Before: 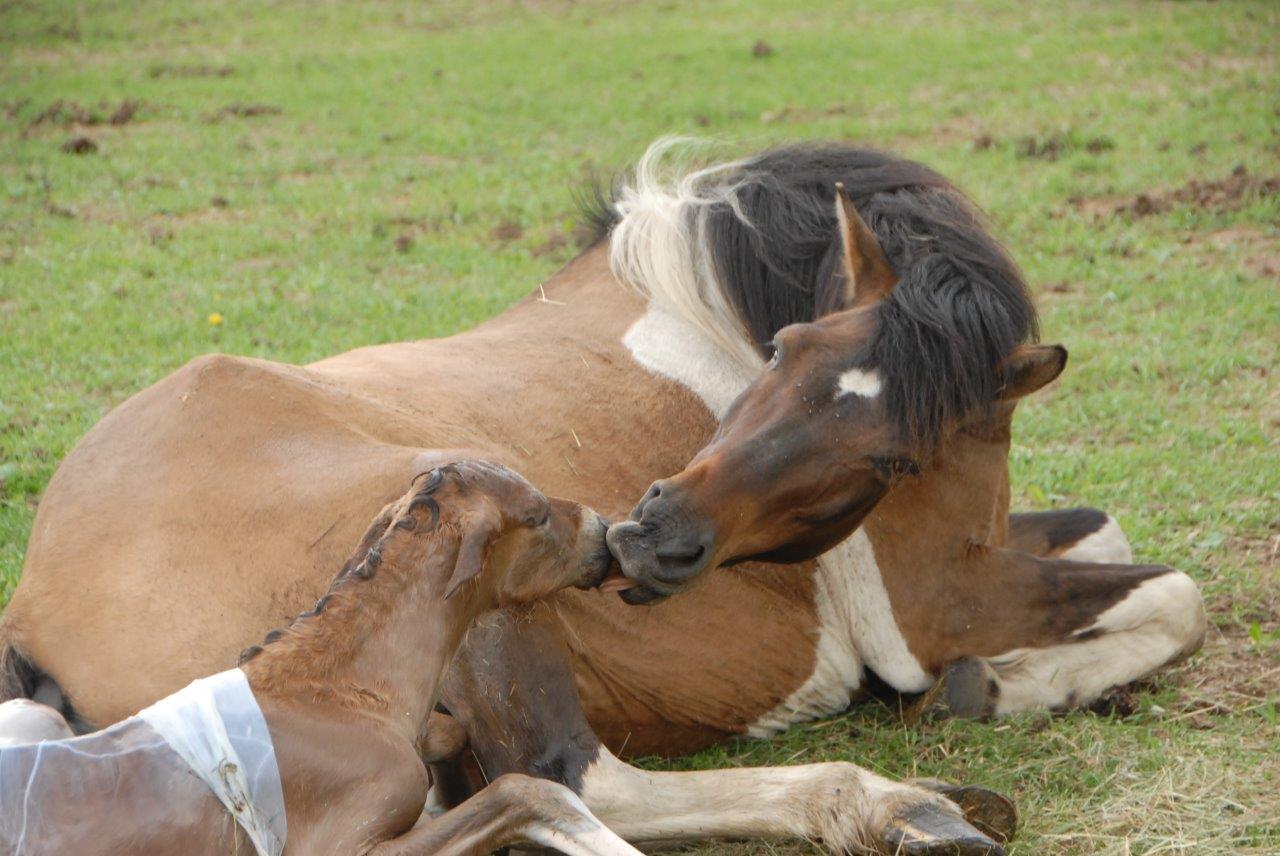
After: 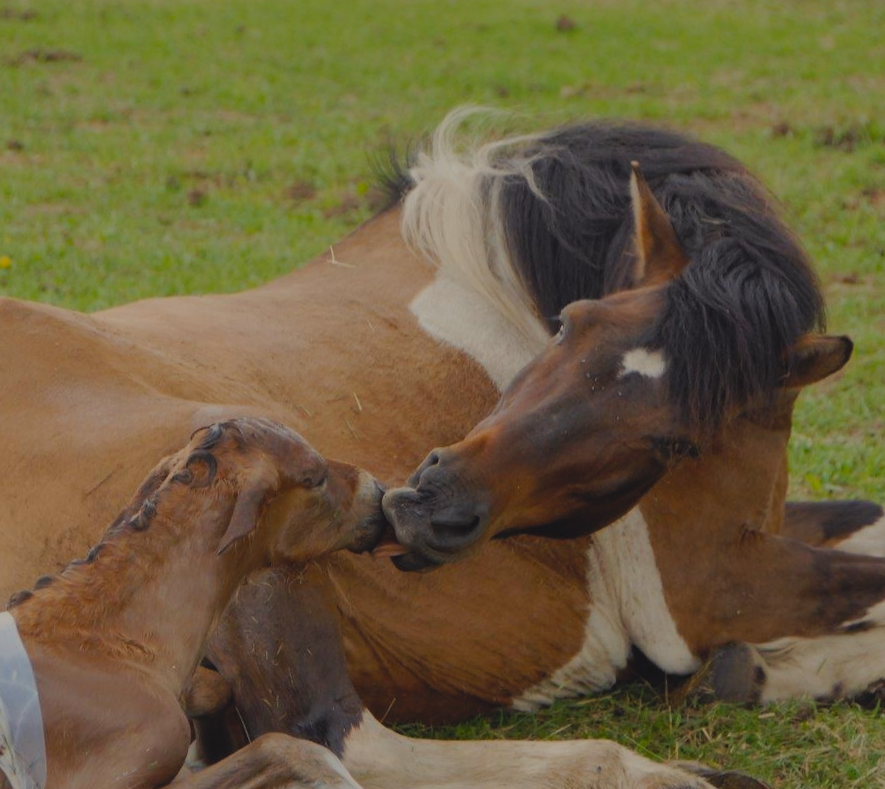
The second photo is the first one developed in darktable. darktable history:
crop and rotate: angle -3.27°, left 14.277%, top 0.028%, right 10.766%, bottom 0.028%
color balance rgb: shadows lift › chroma 3%, shadows lift › hue 280.8°, power › hue 330°, highlights gain › chroma 3%, highlights gain › hue 75.6°, global offset › luminance 0.7%, perceptual saturation grading › global saturation 20%, perceptual saturation grading › highlights -25%, perceptual saturation grading › shadows 50%, global vibrance 20.33%
filmic rgb: black relative exposure -7.32 EV, white relative exposure 5.09 EV, hardness 3.2
exposure: black level correction -0.016, exposure -1.018 EV, compensate highlight preservation false
